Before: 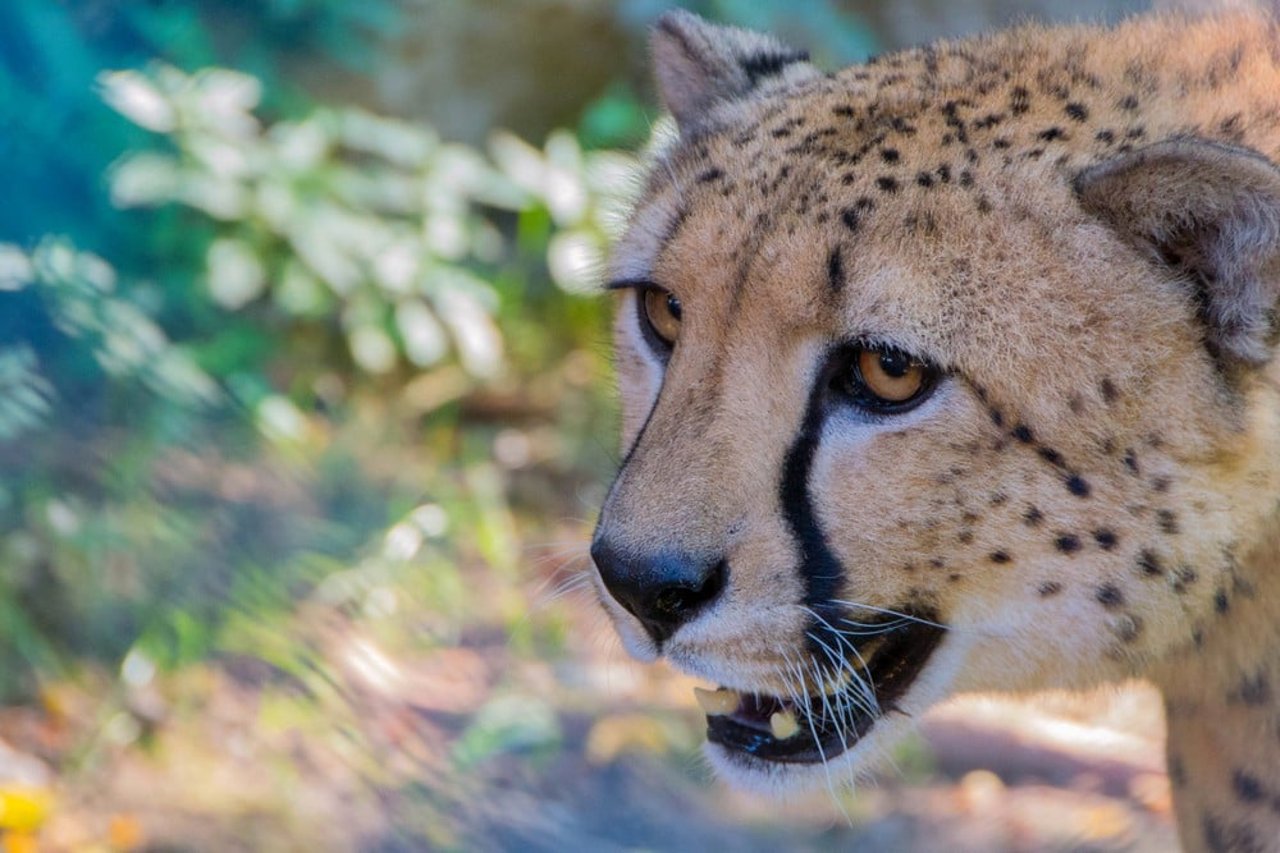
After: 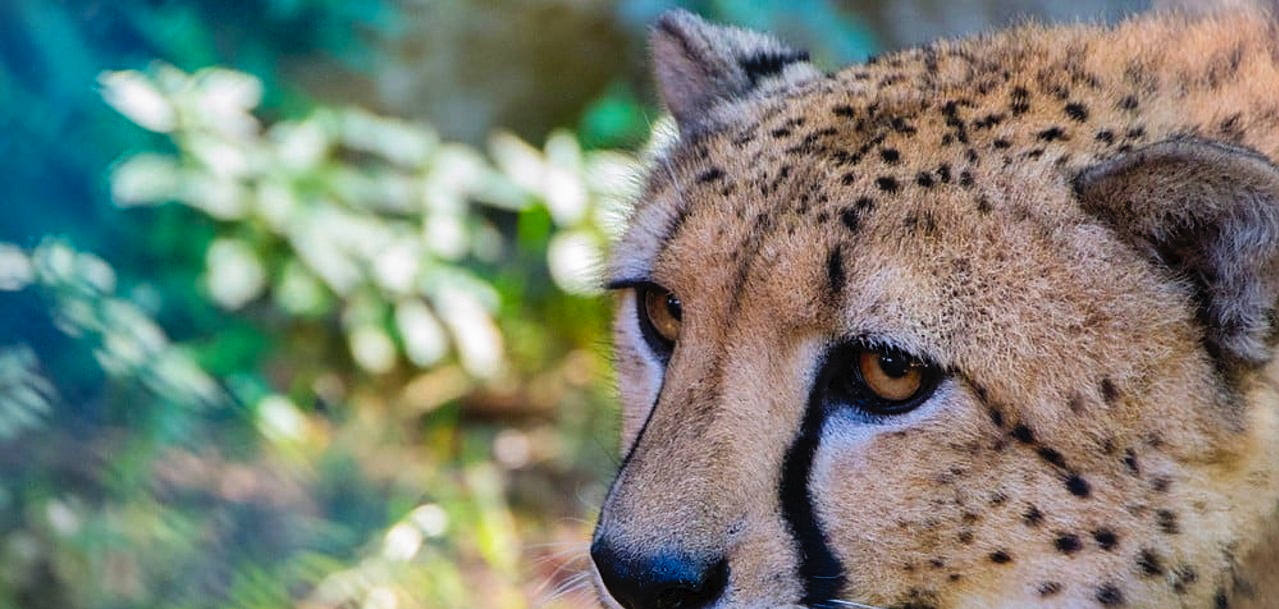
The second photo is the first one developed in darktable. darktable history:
crop: bottom 28.576%
sharpen: on, module defaults
tone curve: curves: ch0 [(0, 0) (0.003, 0.023) (0.011, 0.024) (0.025, 0.028) (0.044, 0.035) (0.069, 0.043) (0.1, 0.052) (0.136, 0.063) (0.177, 0.094) (0.224, 0.145) (0.277, 0.209) (0.335, 0.281) (0.399, 0.364) (0.468, 0.453) (0.543, 0.553) (0.623, 0.66) (0.709, 0.767) (0.801, 0.88) (0.898, 0.968) (1, 1)], preserve colors none
shadows and highlights: shadows 40, highlights -54, highlights color adjustment 46%, low approximation 0.01, soften with gaussian
vignetting: fall-off radius 60.92%
